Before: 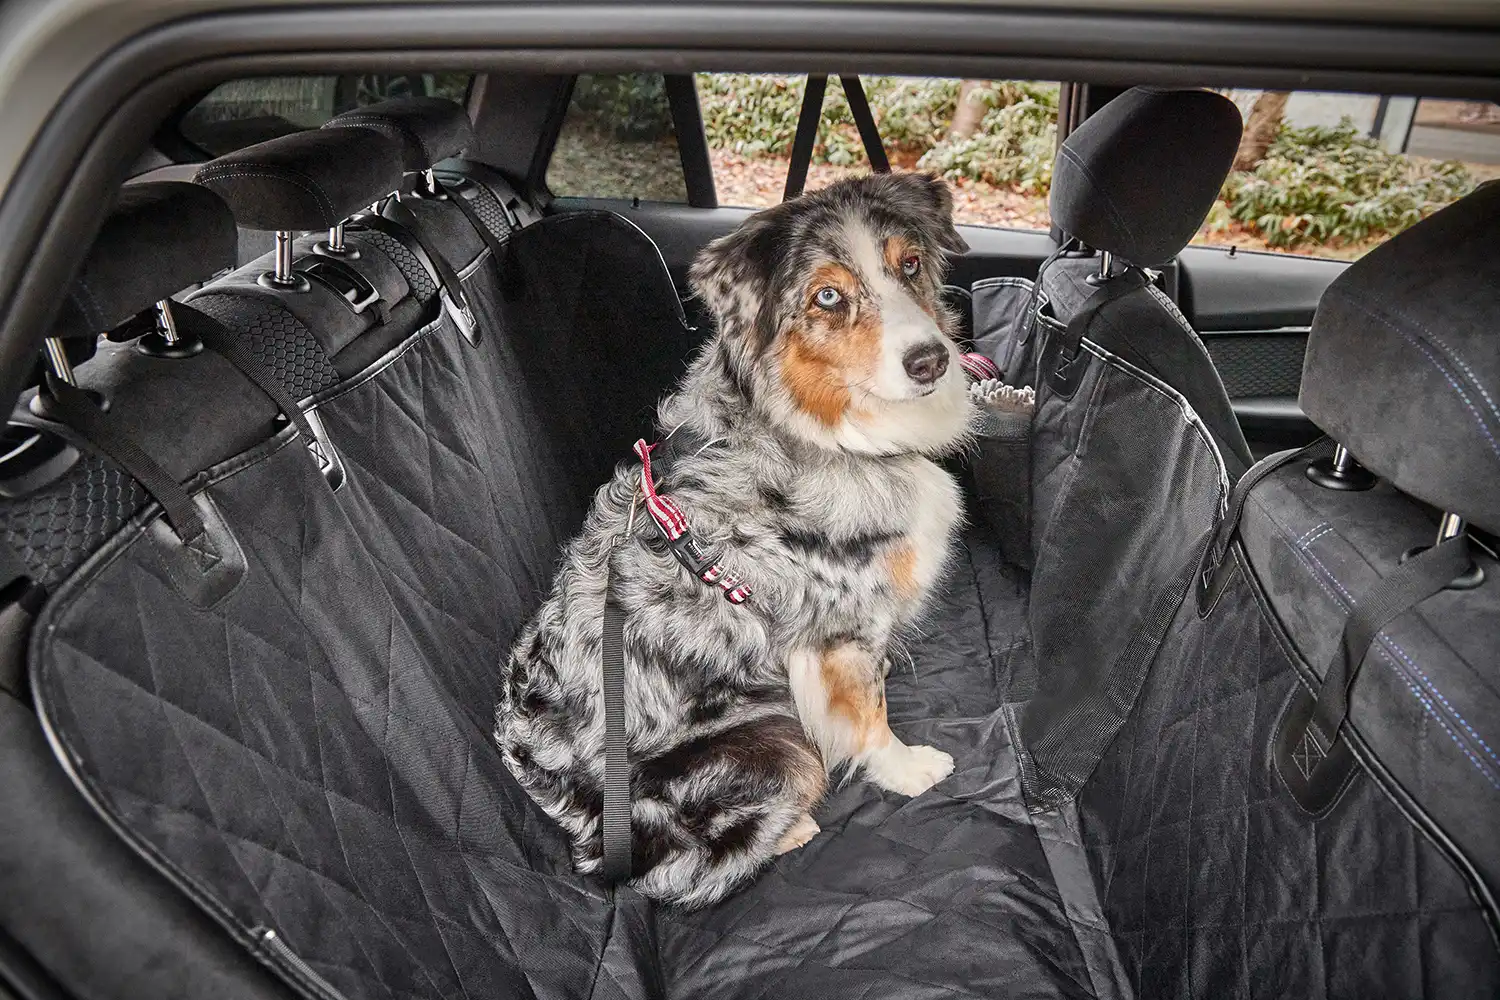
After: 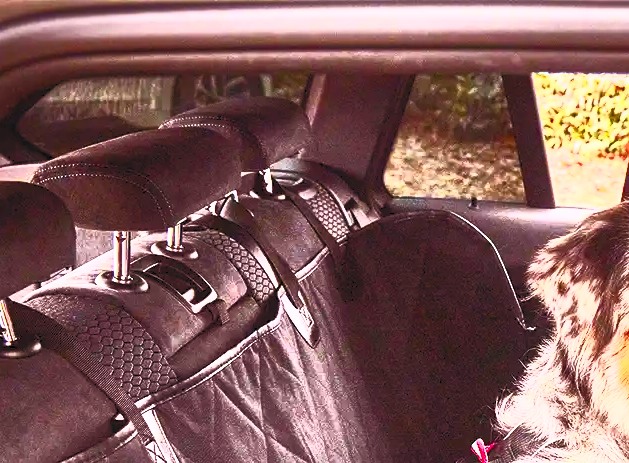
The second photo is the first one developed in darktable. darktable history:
rgb levels: mode RGB, independent channels, levels [[0, 0.474, 1], [0, 0.5, 1], [0, 0.5, 1]]
contrast brightness saturation: contrast 1, brightness 1, saturation 1
crop and rotate: left 10.817%, top 0.062%, right 47.194%, bottom 53.626%
